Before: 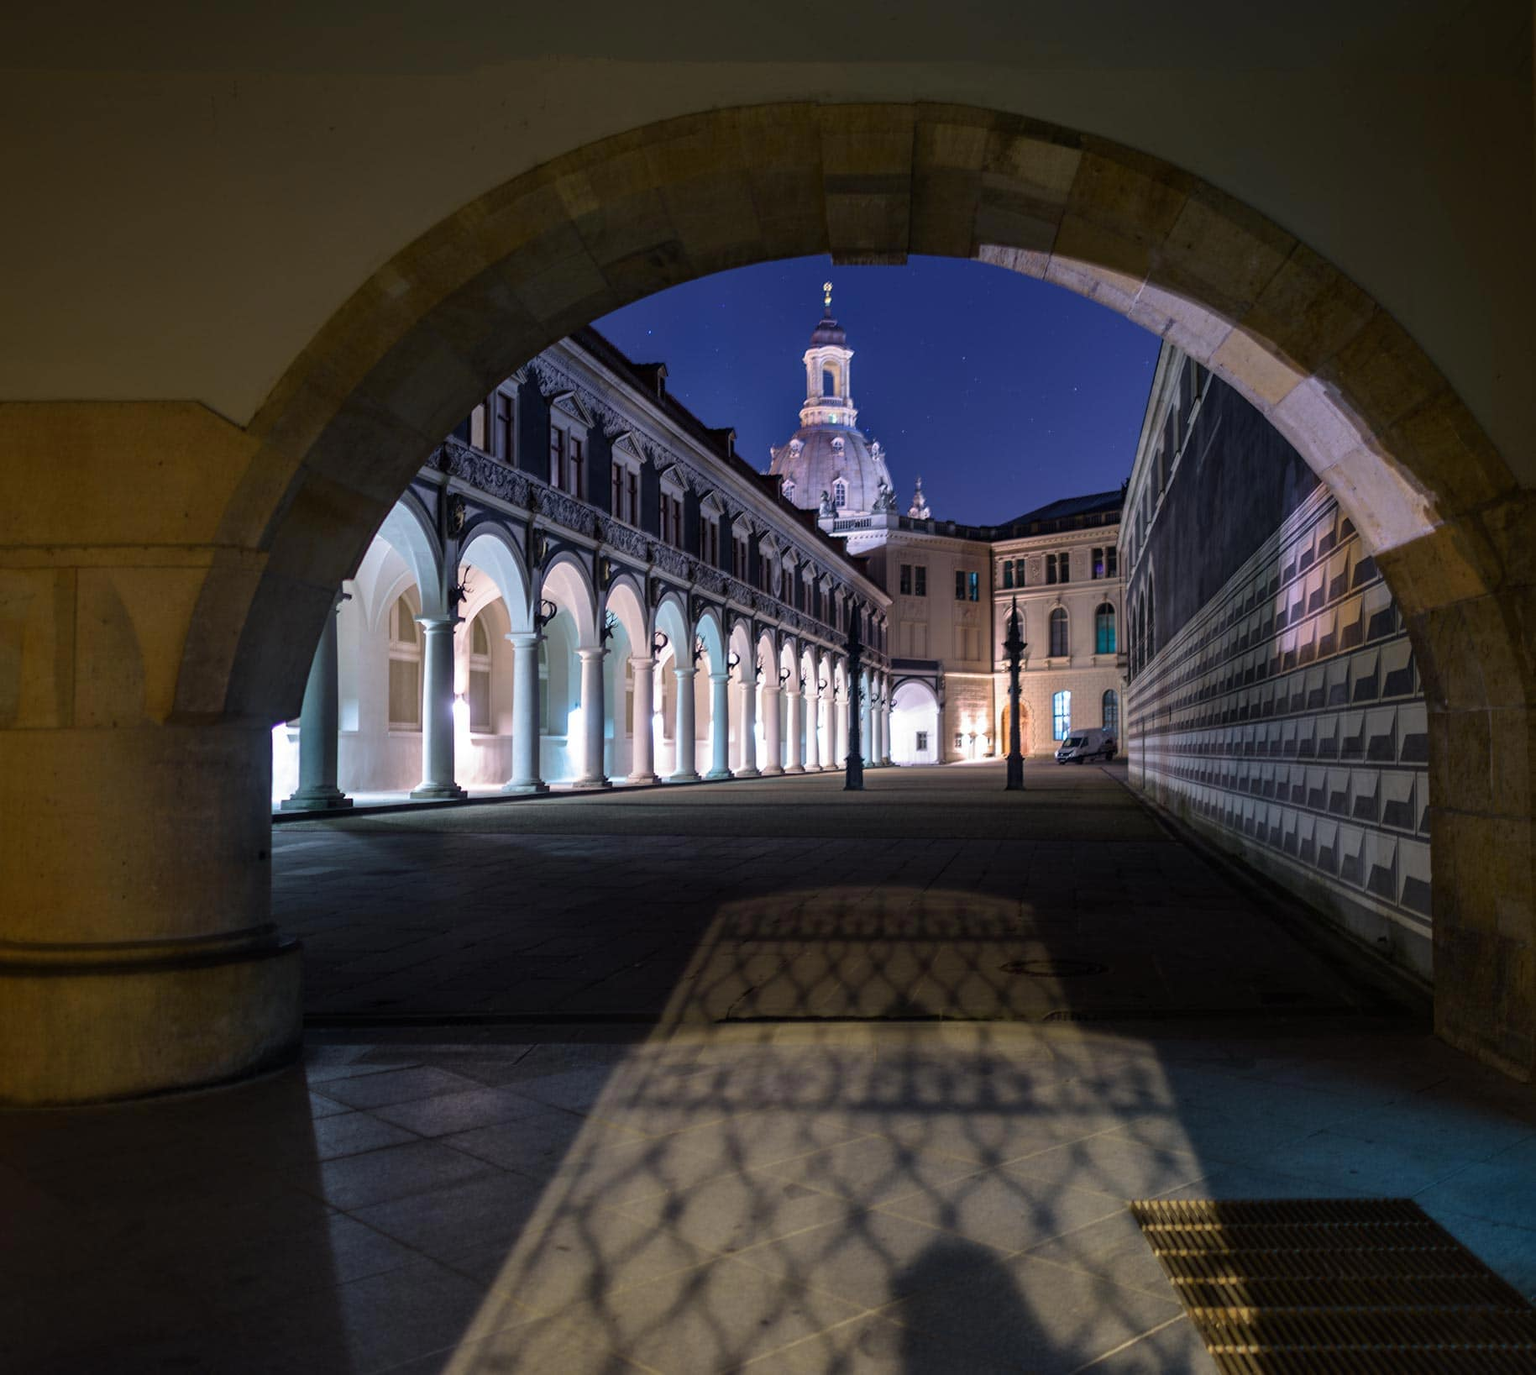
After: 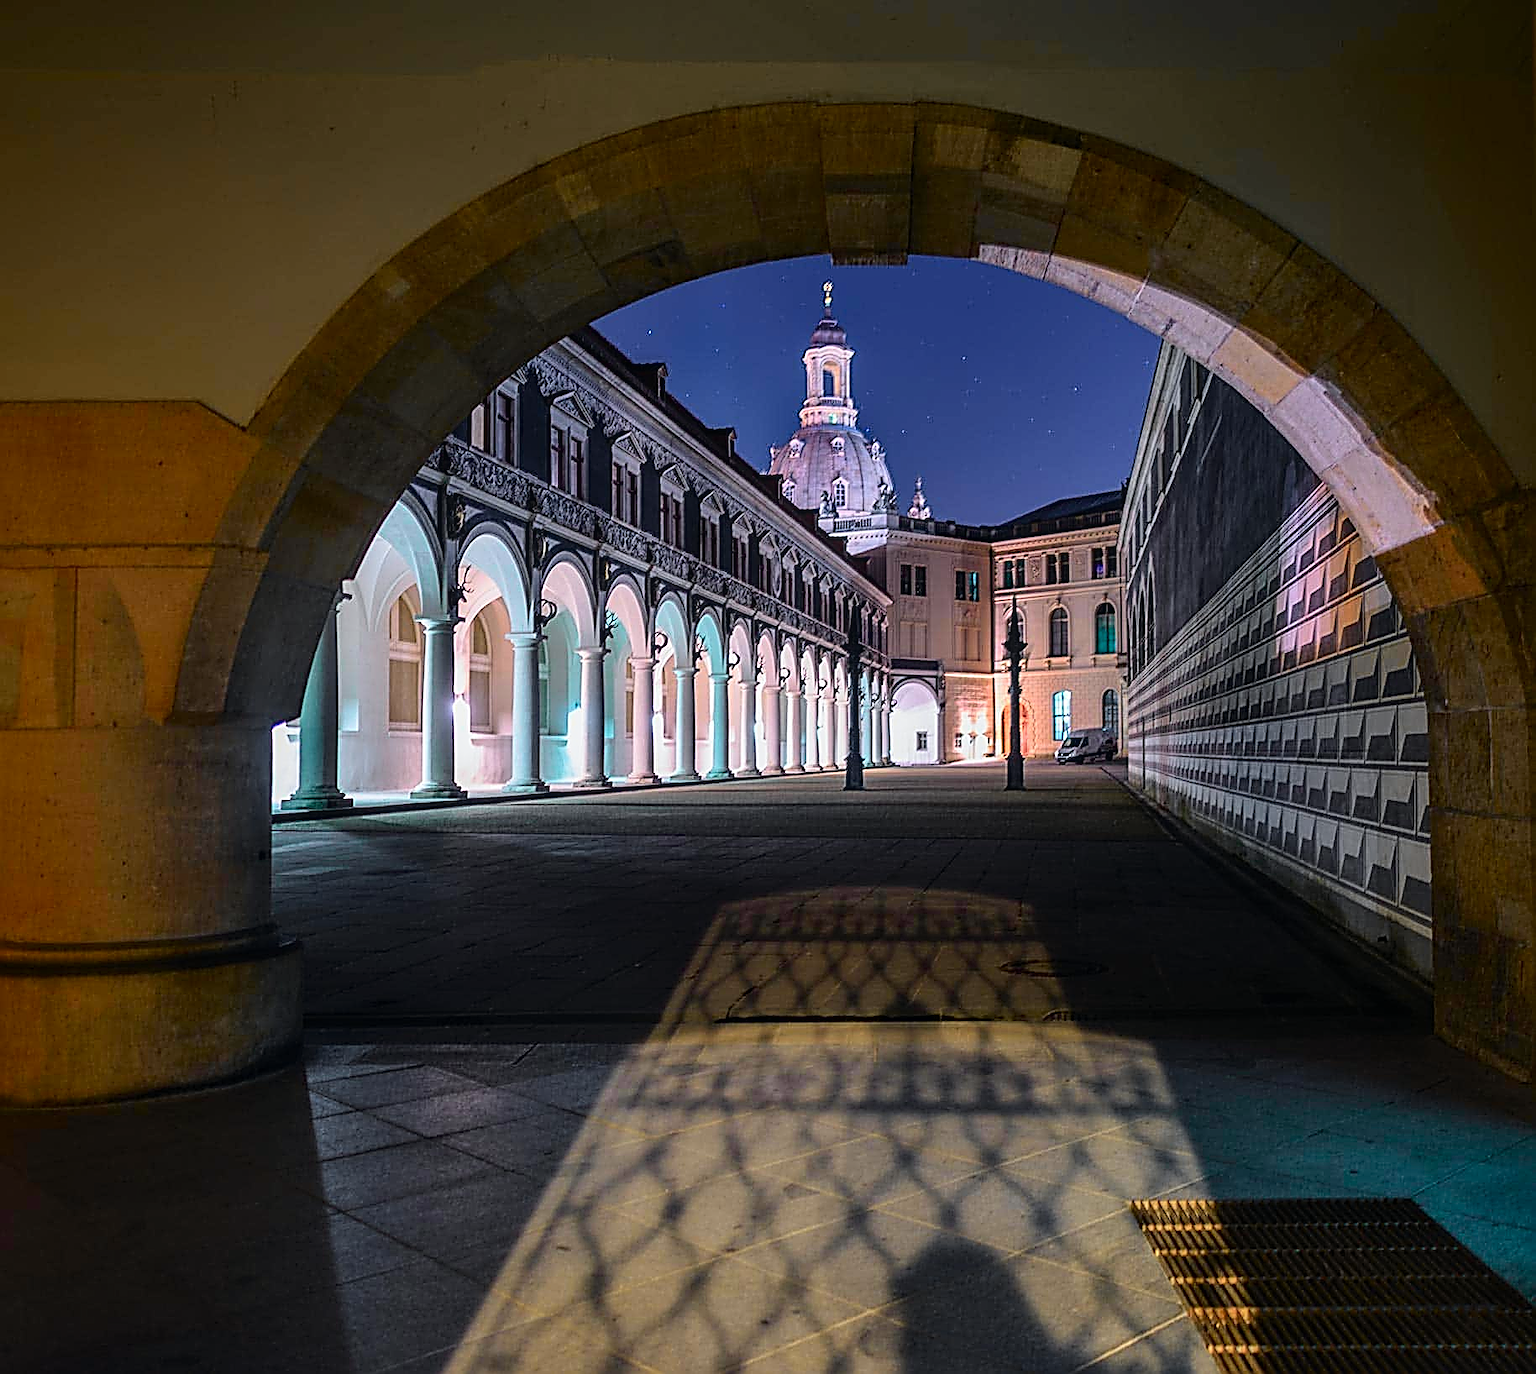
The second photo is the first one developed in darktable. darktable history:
color zones: curves: ch1 [(0.235, 0.558) (0.75, 0.5)]; ch2 [(0.25, 0.462) (0.749, 0.457)], mix 25.94%
sharpen: amount 2
local contrast: detail 110%
tone curve: curves: ch0 [(0, 0) (0.051, 0.047) (0.102, 0.099) (0.228, 0.262) (0.446, 0.527) (0.695, 0.778) (0.908, 0.946) (1, 1)]; ch1 [(0, 0) (0.339, 0.298) (0.402, 0.363) (0.453, 0.413) (0.485, 0.469) (0.494, 0.493) (0.504, 0.501) (0.525, 0.533) (0.563, 0.591) (0.597, 0.631) (1, 1)]; ch2 [(0, 0) (0.48, 0.48) (0.504, 0.5) (0.539, 0.554) (0.59, 0.628) (0.642, 0.682) (0.824, 0.815) (1, 1)], color space Lab, independent channels, preserve colors none
